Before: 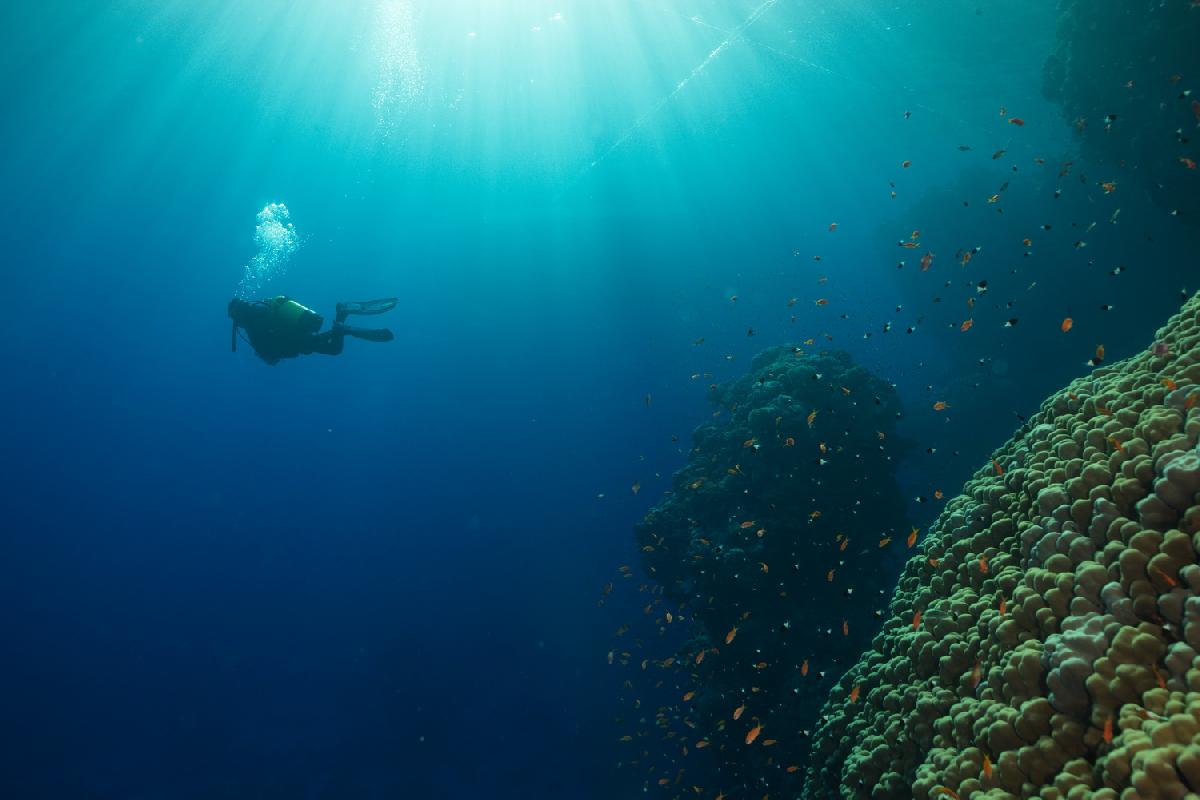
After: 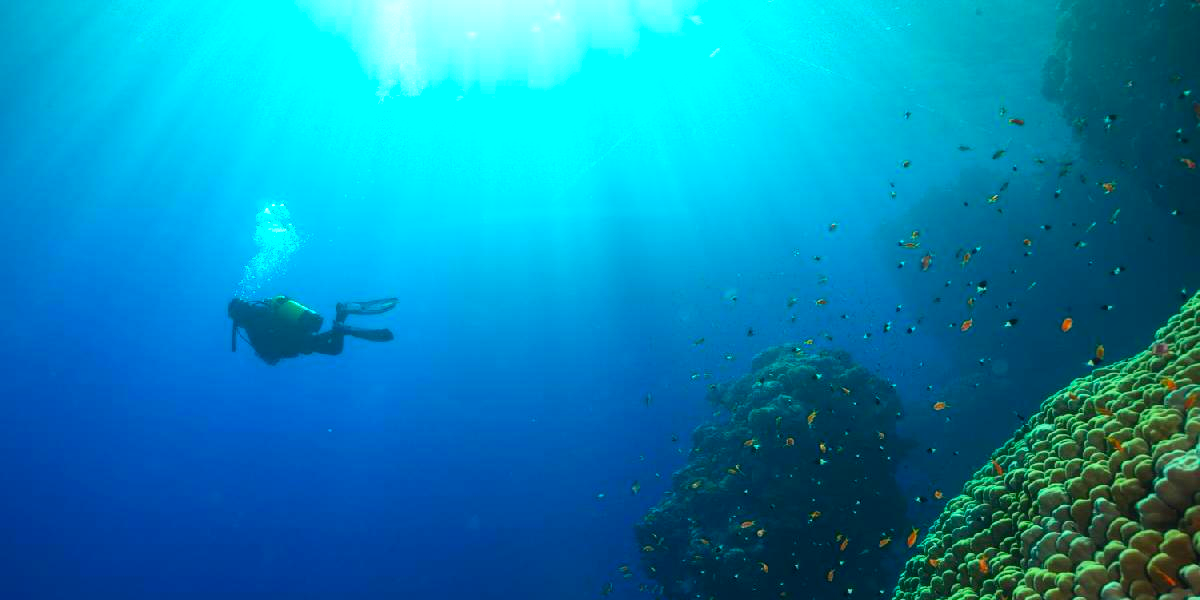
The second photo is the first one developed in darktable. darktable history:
local contrast: on, module defaults
crop: bottom 24.967%
contrast brightness saturation: contrast 0.2, brightness 0.2, saturation 0.8
